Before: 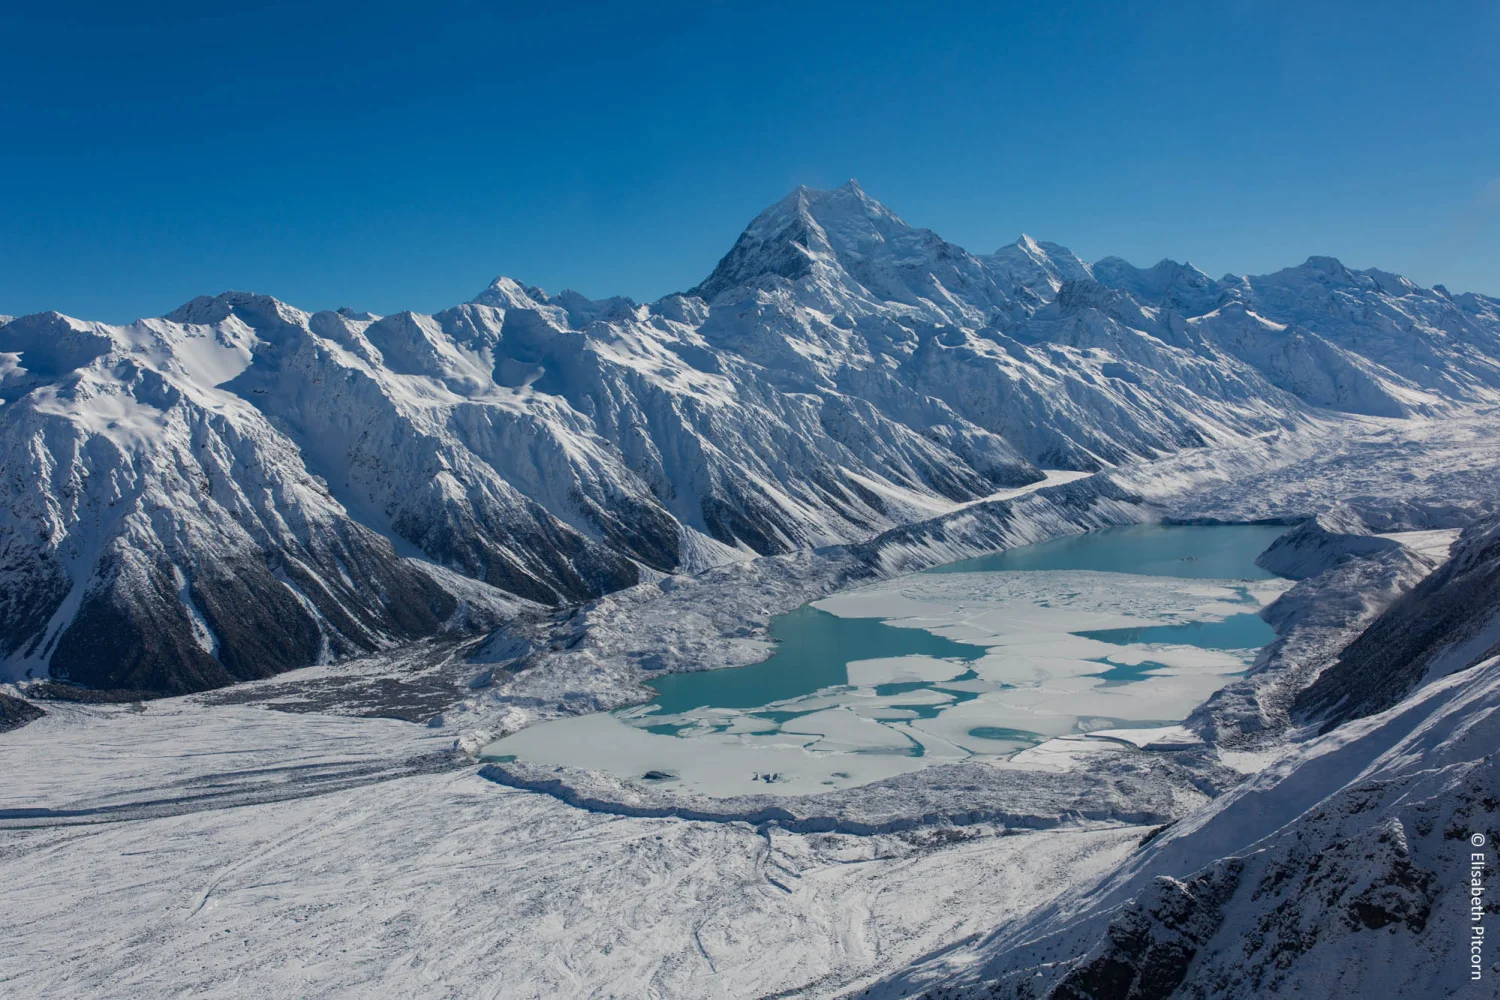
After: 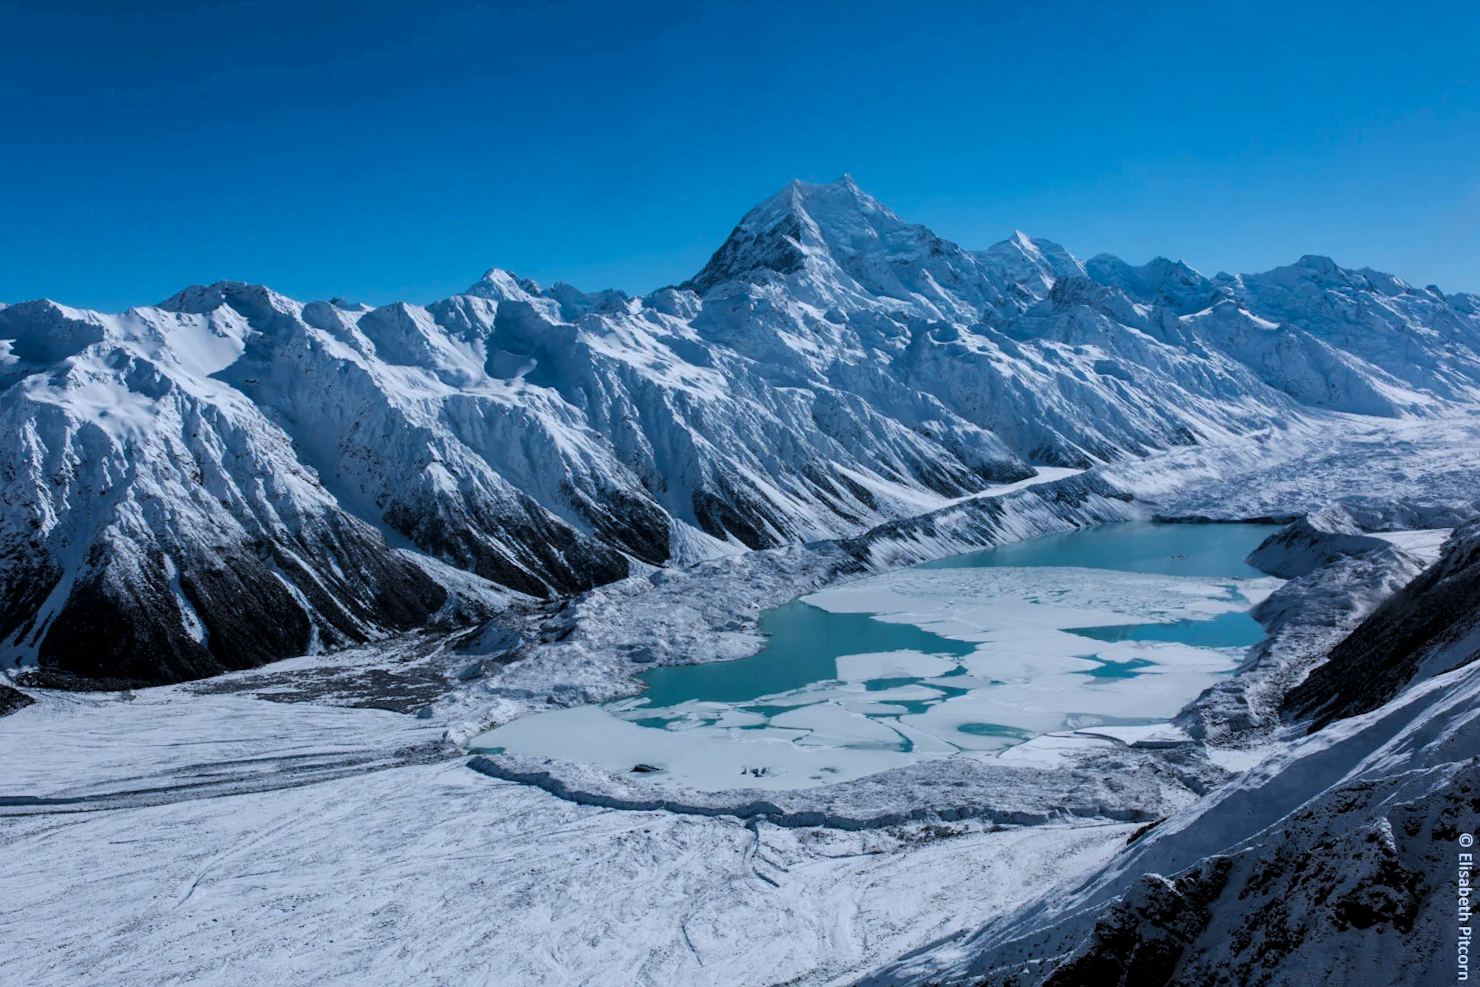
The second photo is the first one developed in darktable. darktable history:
filmic rgb: black relative exposure -5.83 EV, white relative exposure 3.4 EV, hardness 3.68
color correction: highlights a* -2.24, highlights b* -18.1
crop and rotate: angle -0.5°
tone curve: curves: ch0 [(0.021, 0) (0.104, 0.052) (0.496, 0.526) (0.737, 0.783) (1, 1)], color space Lab, linked channels, preserve colors none
